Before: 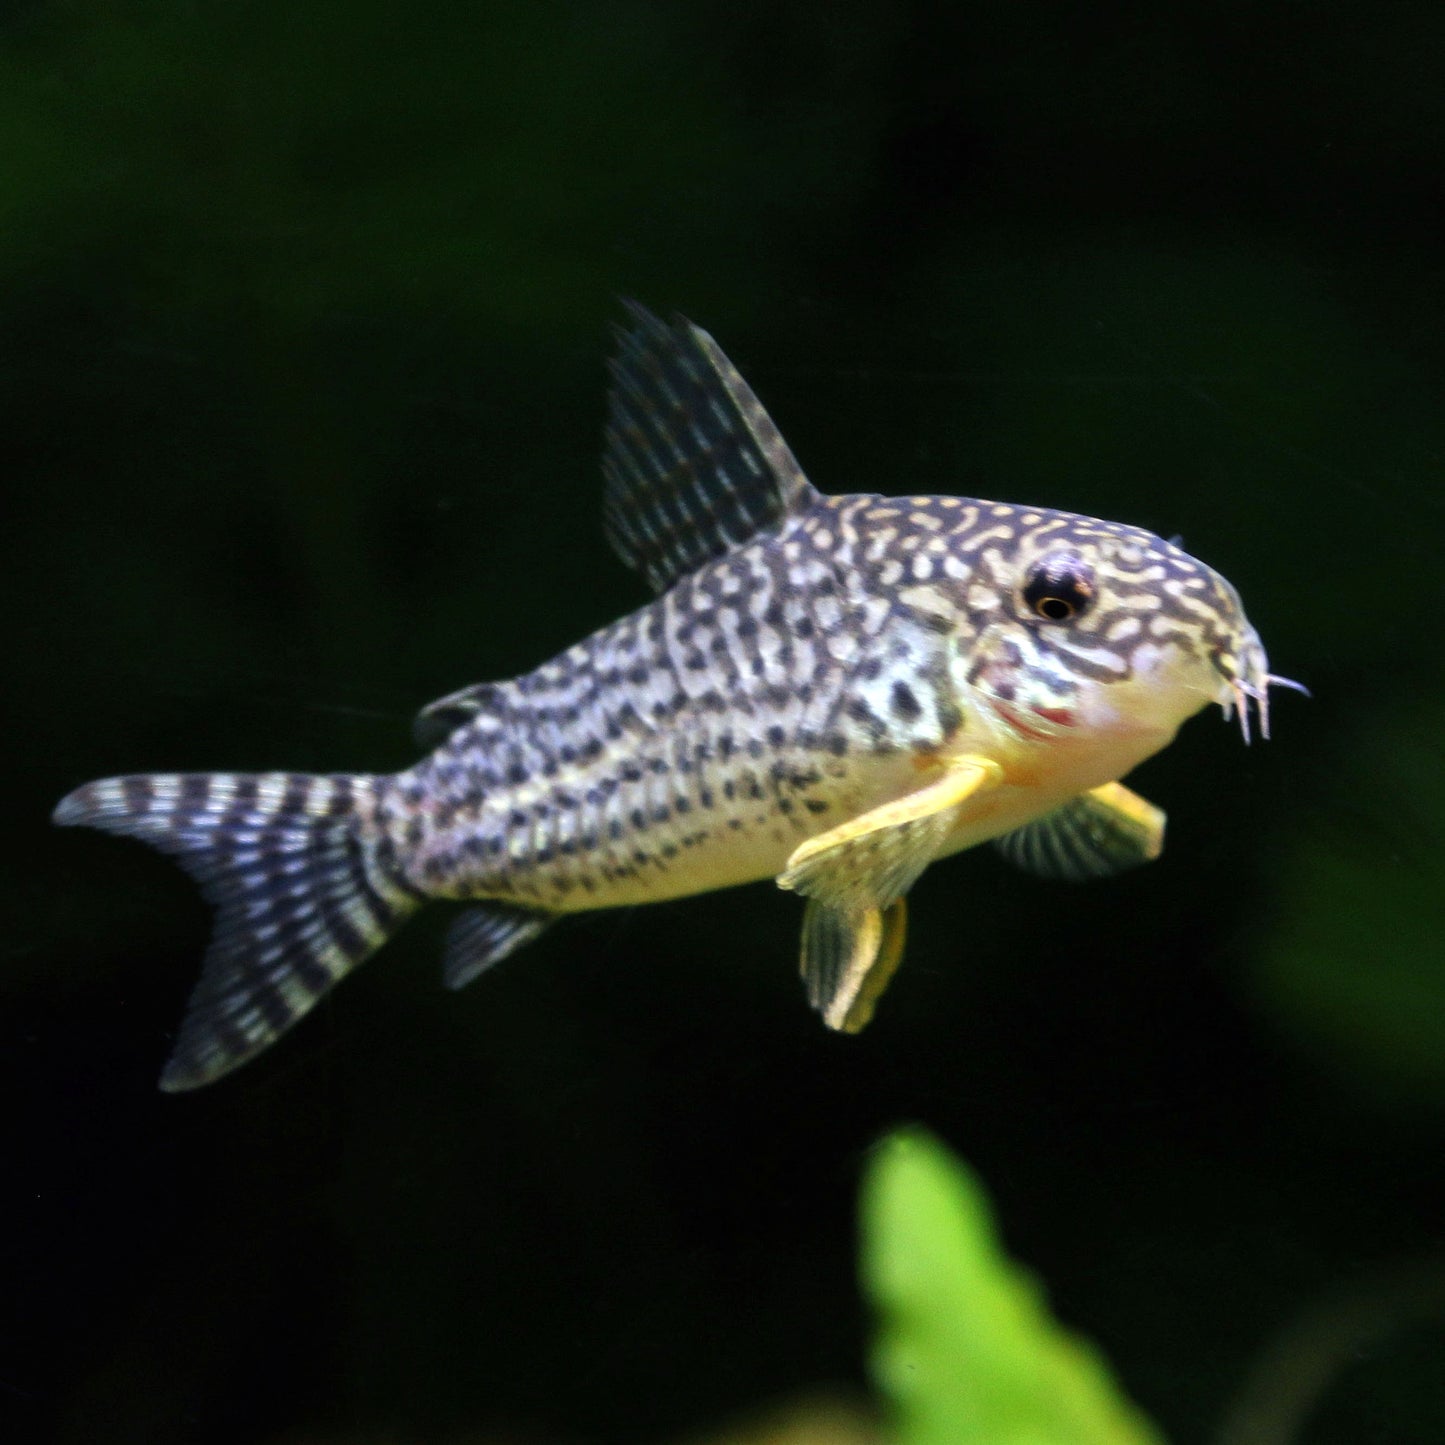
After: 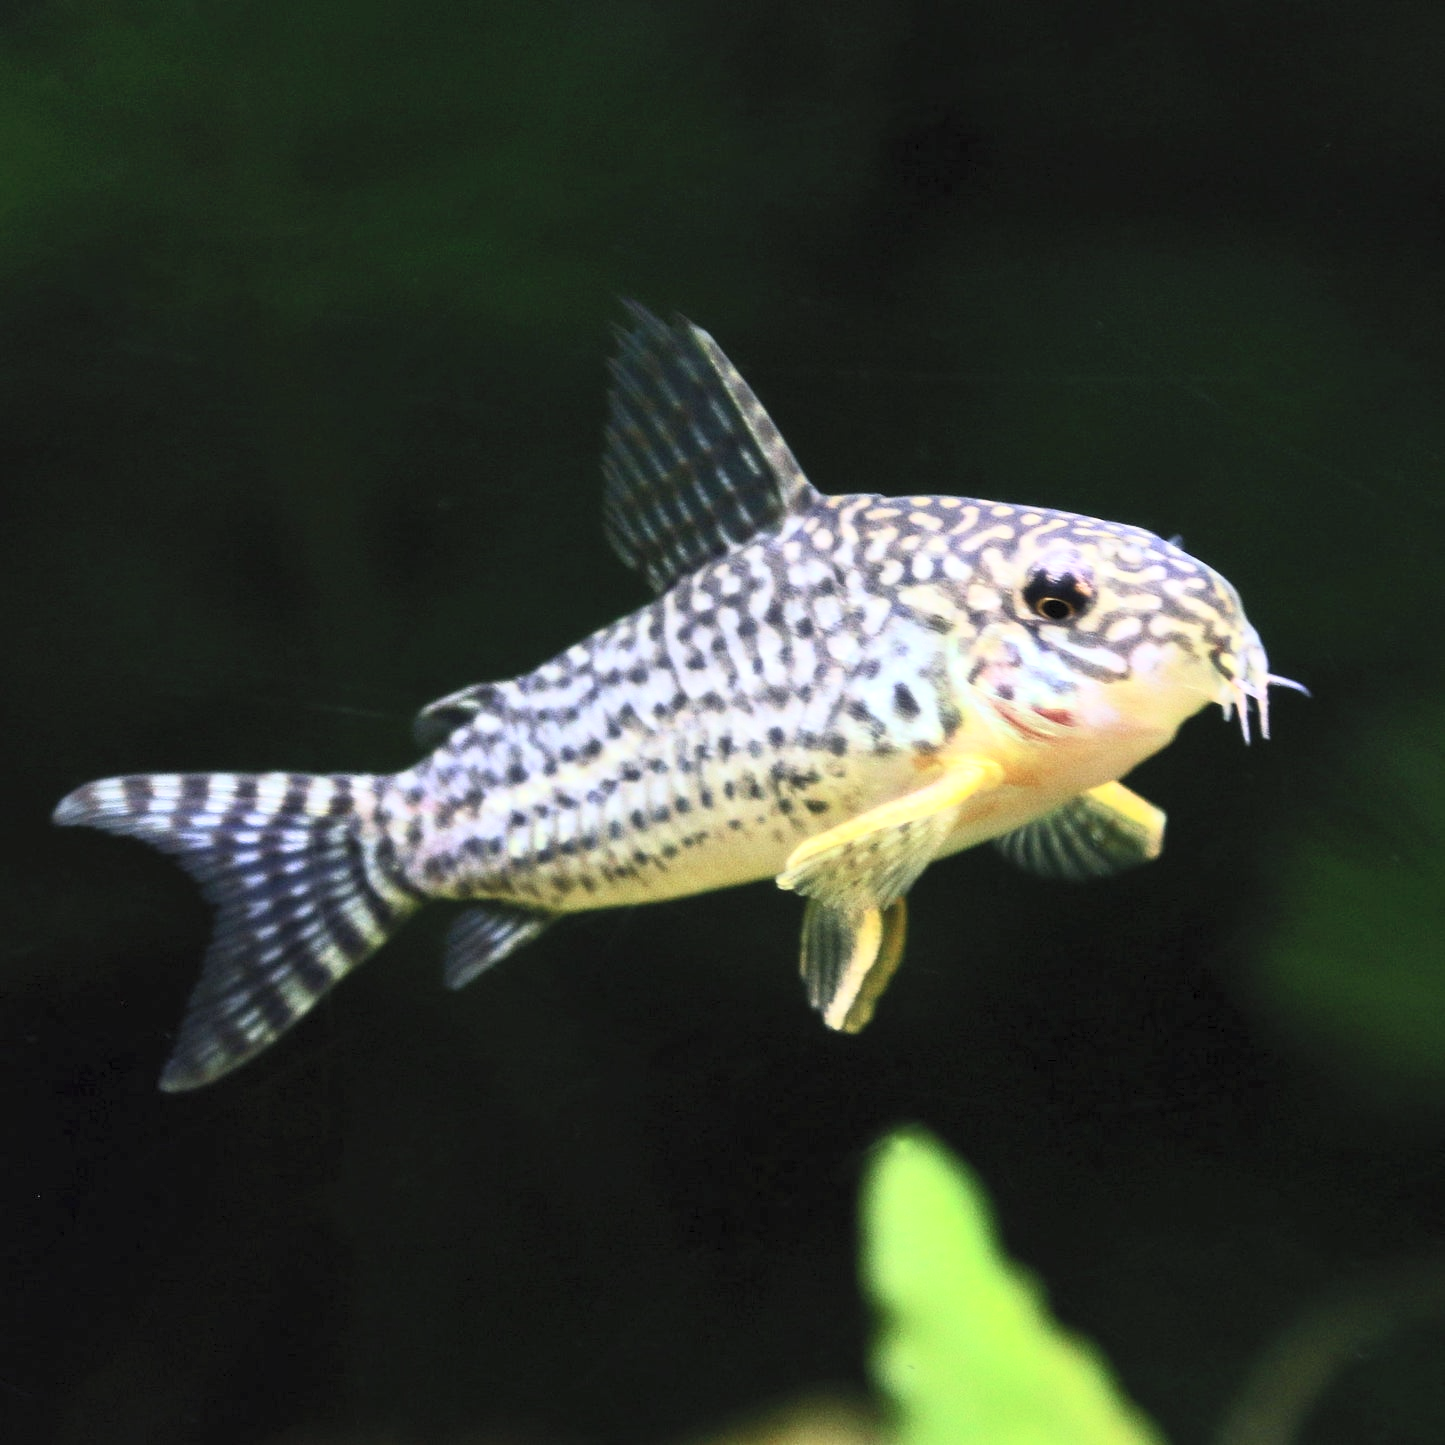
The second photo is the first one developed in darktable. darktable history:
contrast brightness saturation: contrast 0.394, brightness 0.528
